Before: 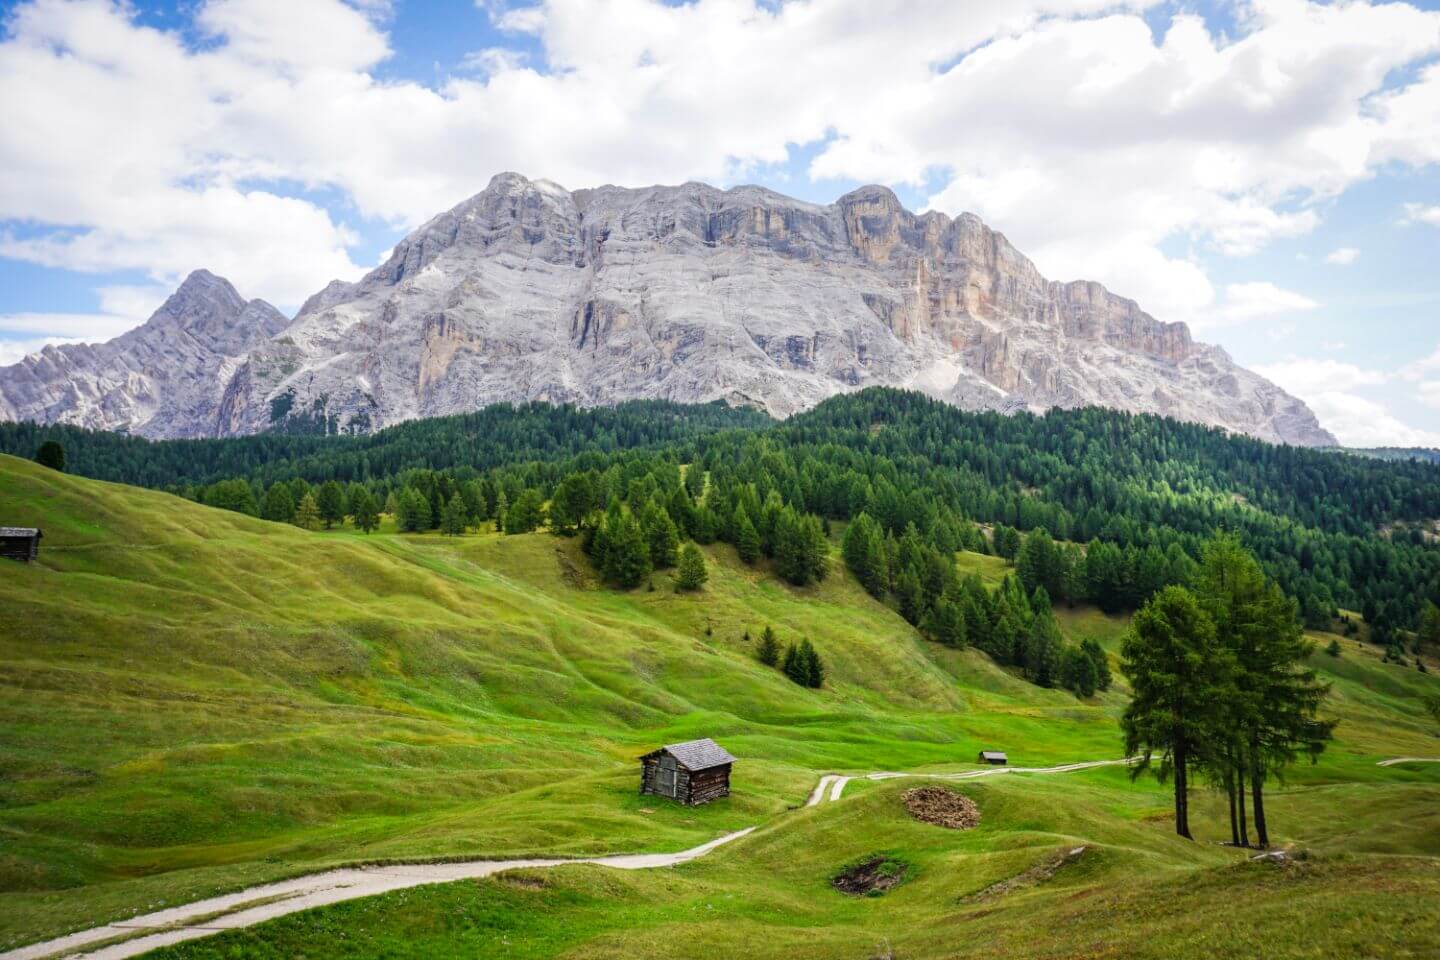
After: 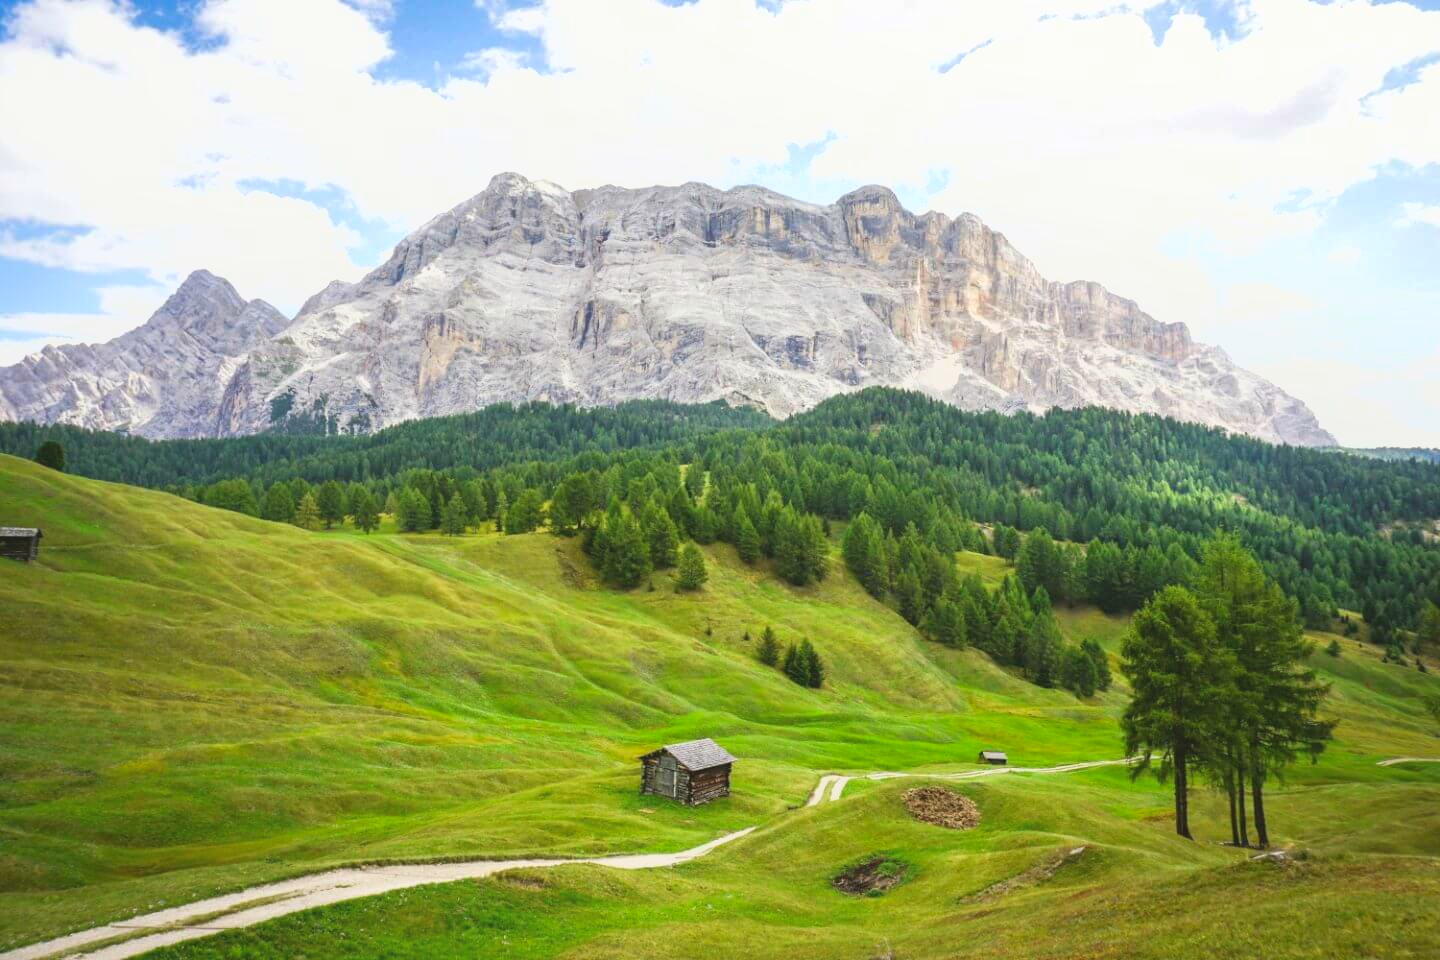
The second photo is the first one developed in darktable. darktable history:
exposure: exposure 0.6 EV, compensate highlight preservation false
color balance: mode lift, gamma, gain (sRGB), lift [1.04, 1, 1, 0.97], gamma [1.01, 1, 1, 0.97], gain [0.96, 1, 1, 0.97]
local contrast: highlights 68%, shadows 68%, detail 82%, midtone range 0.325
shadows and highlights: radius 125.46, shadows 30.51, highlights -30.51, low approximation 0.01, soften with gaussian
